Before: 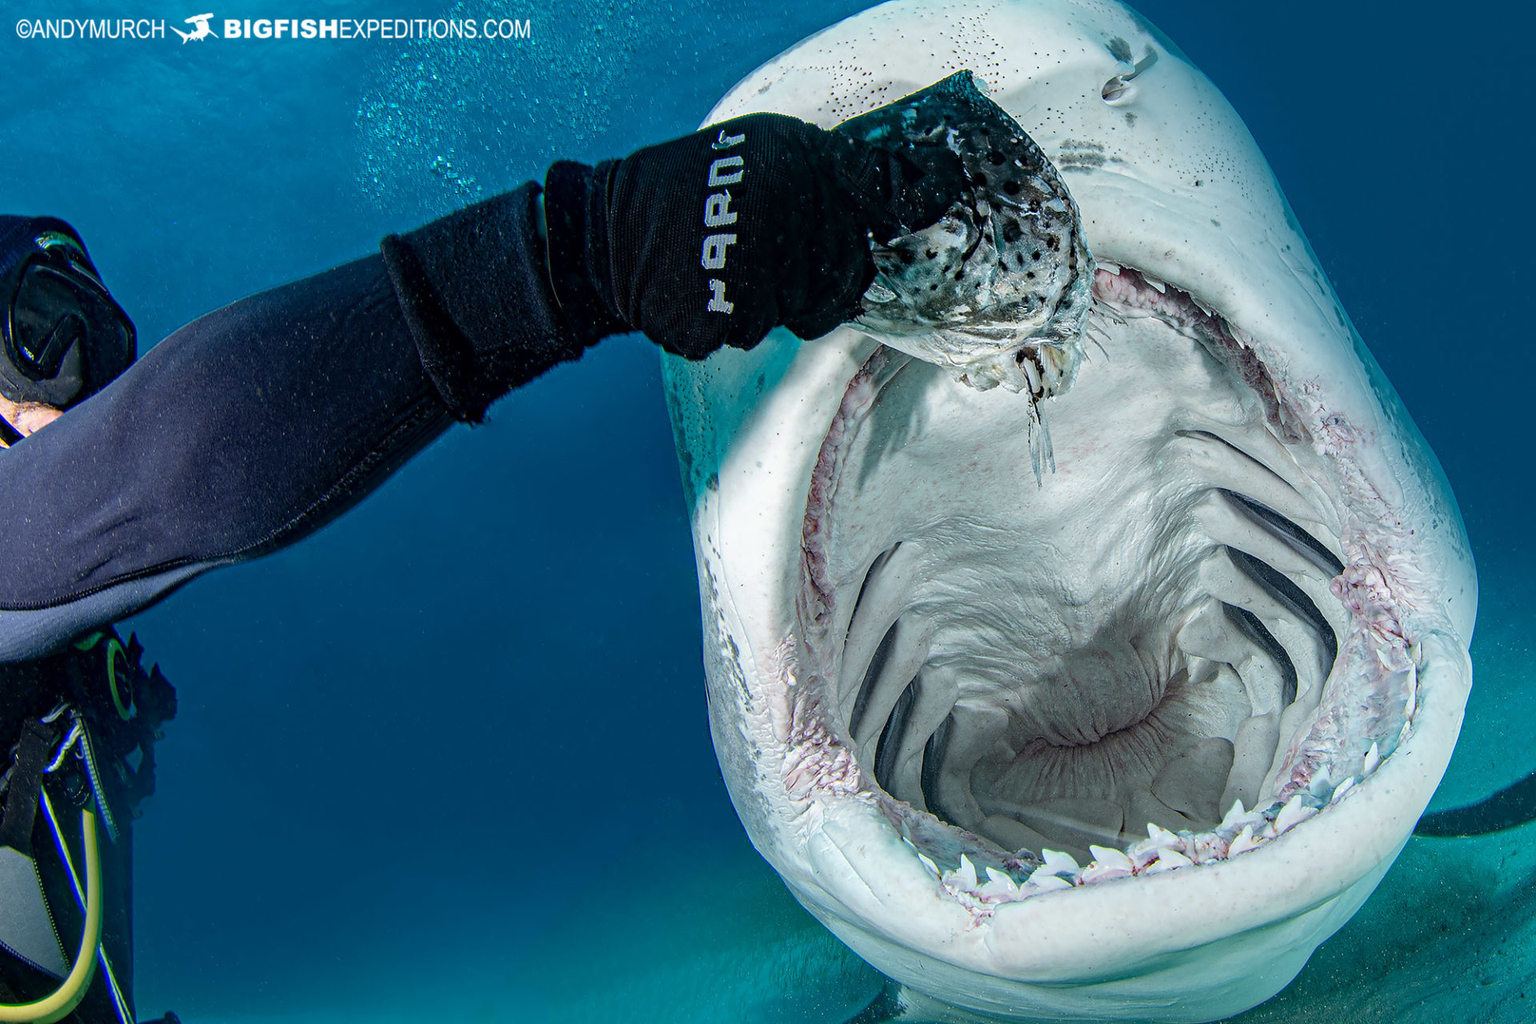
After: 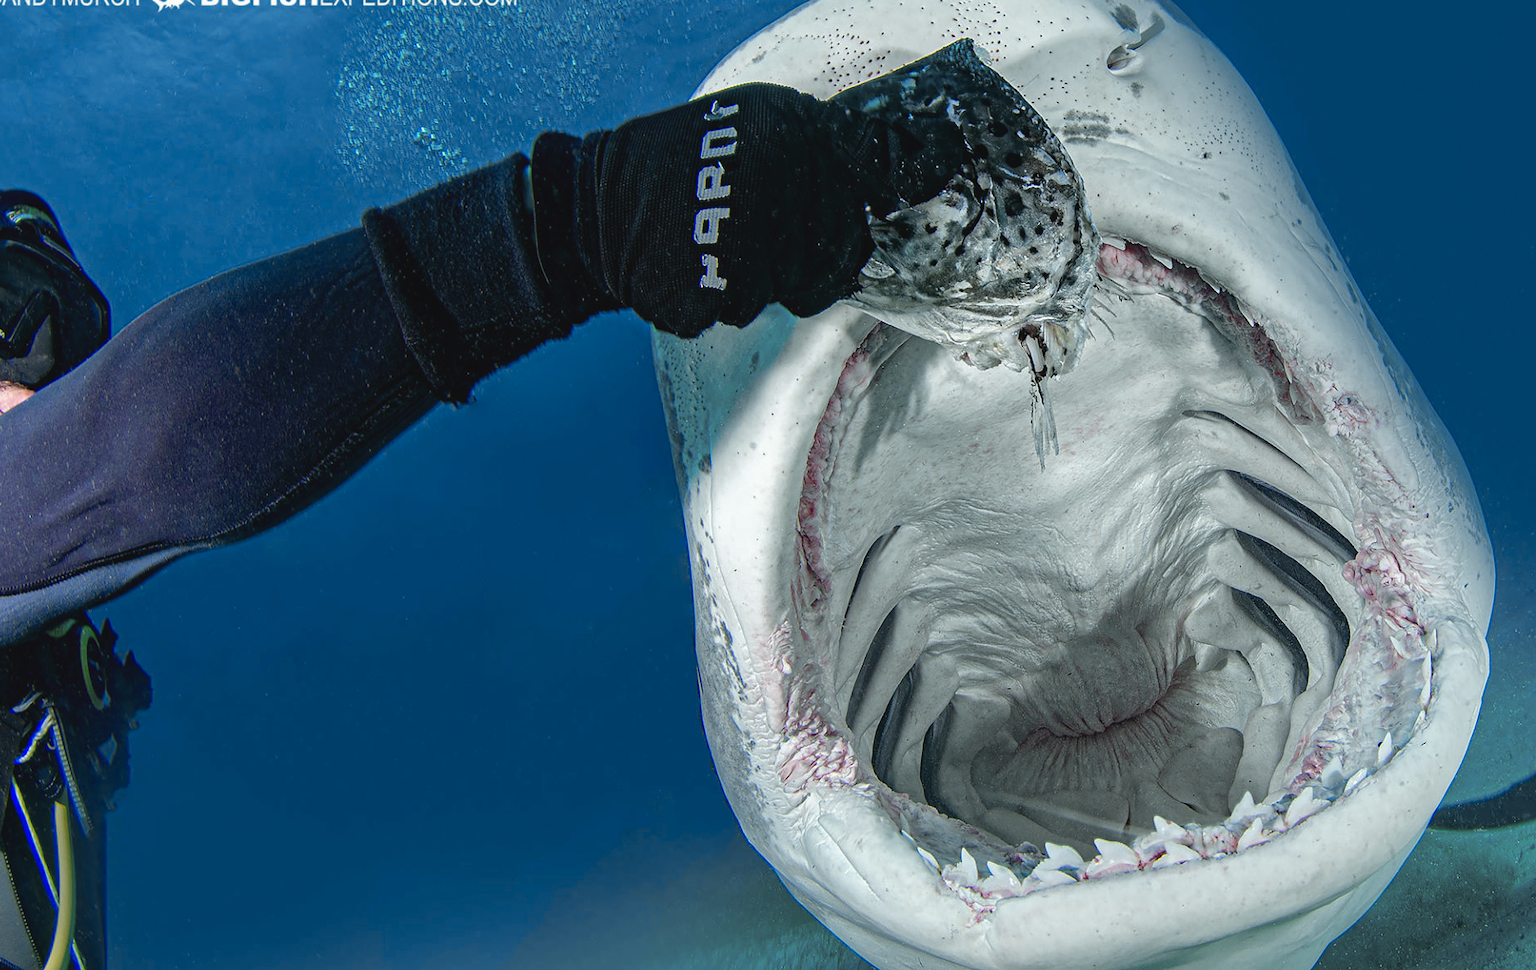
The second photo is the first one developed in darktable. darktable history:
local contrast: mode bilateral grid, contrast 10, coarseness 25, detail 115%, midtone range 0.2
crop: left 1.964%, top 3.251%, right 1.122%, bottom 4.933%
tone curve: curves: ch0 [(0, 0.046) (0.04, 0.074) (0.883, 0.858) (1, 1)]; ch1 [(0, 0) (0.146, 0.159) (0.338, 0.365) (0.417, 0.455) (0.489, 0.486) (0.504, 0.502) (0.529, 0.537) (0.563, 0.567) (1, 1)]; ch2 [(0, 0) (0.307, 0.298) (0.388, 0.375) (0.443, 0.456) (0.485, 0.492) (0.544, 0.525) (1, 1)], color space Lab, independent channels, preserve colors none
